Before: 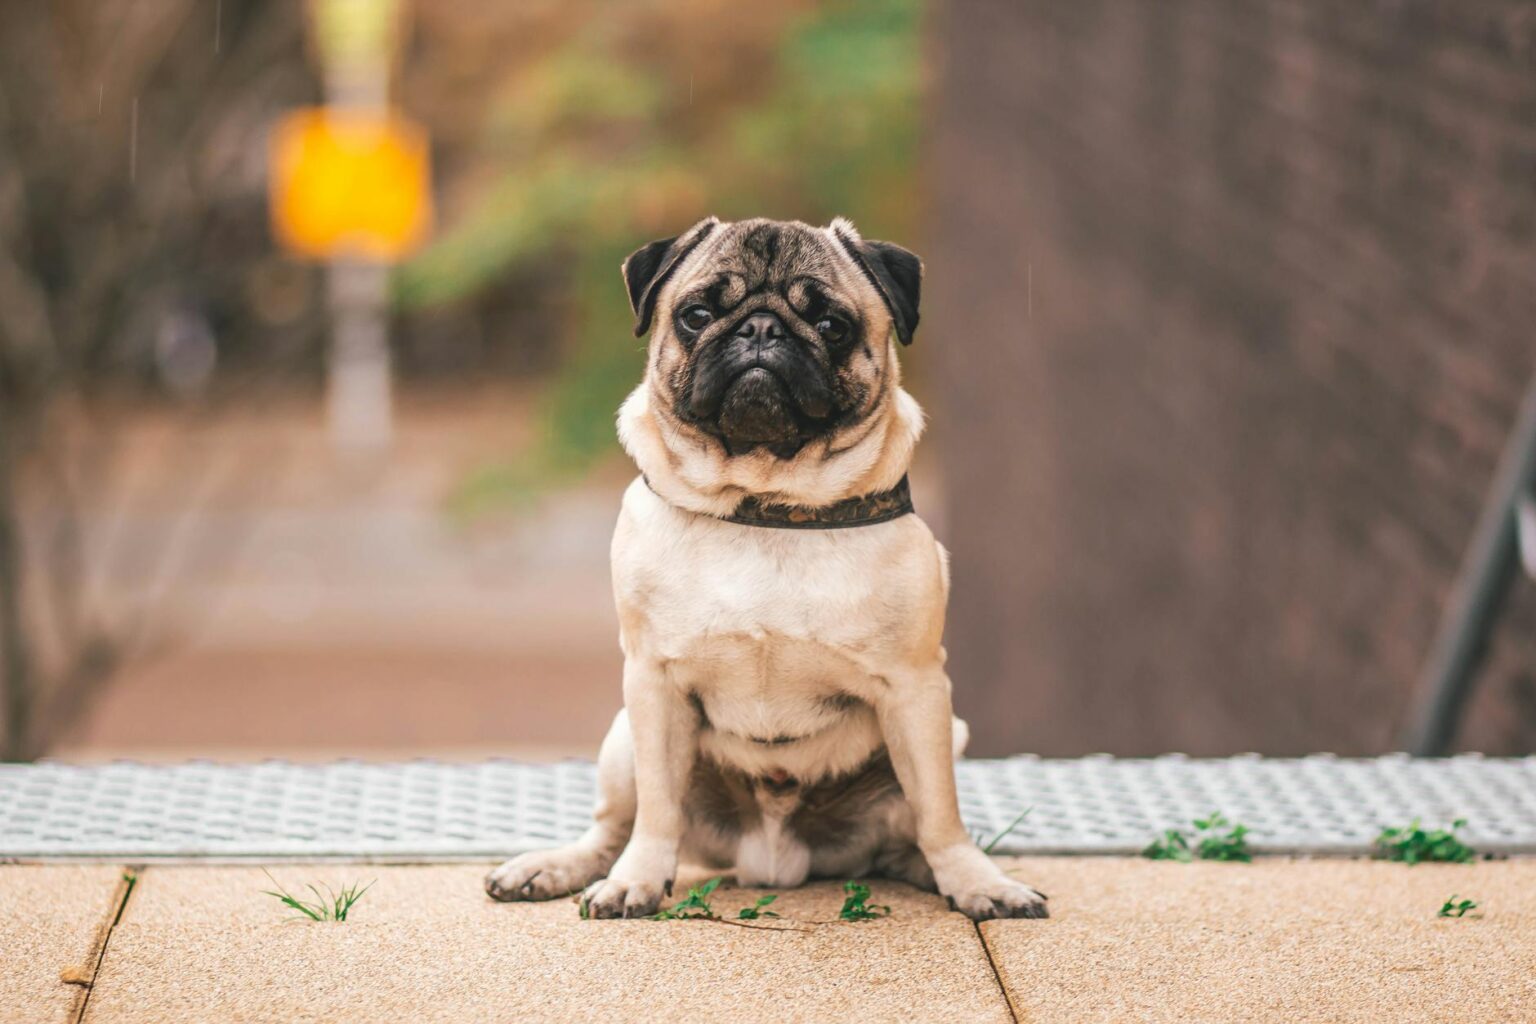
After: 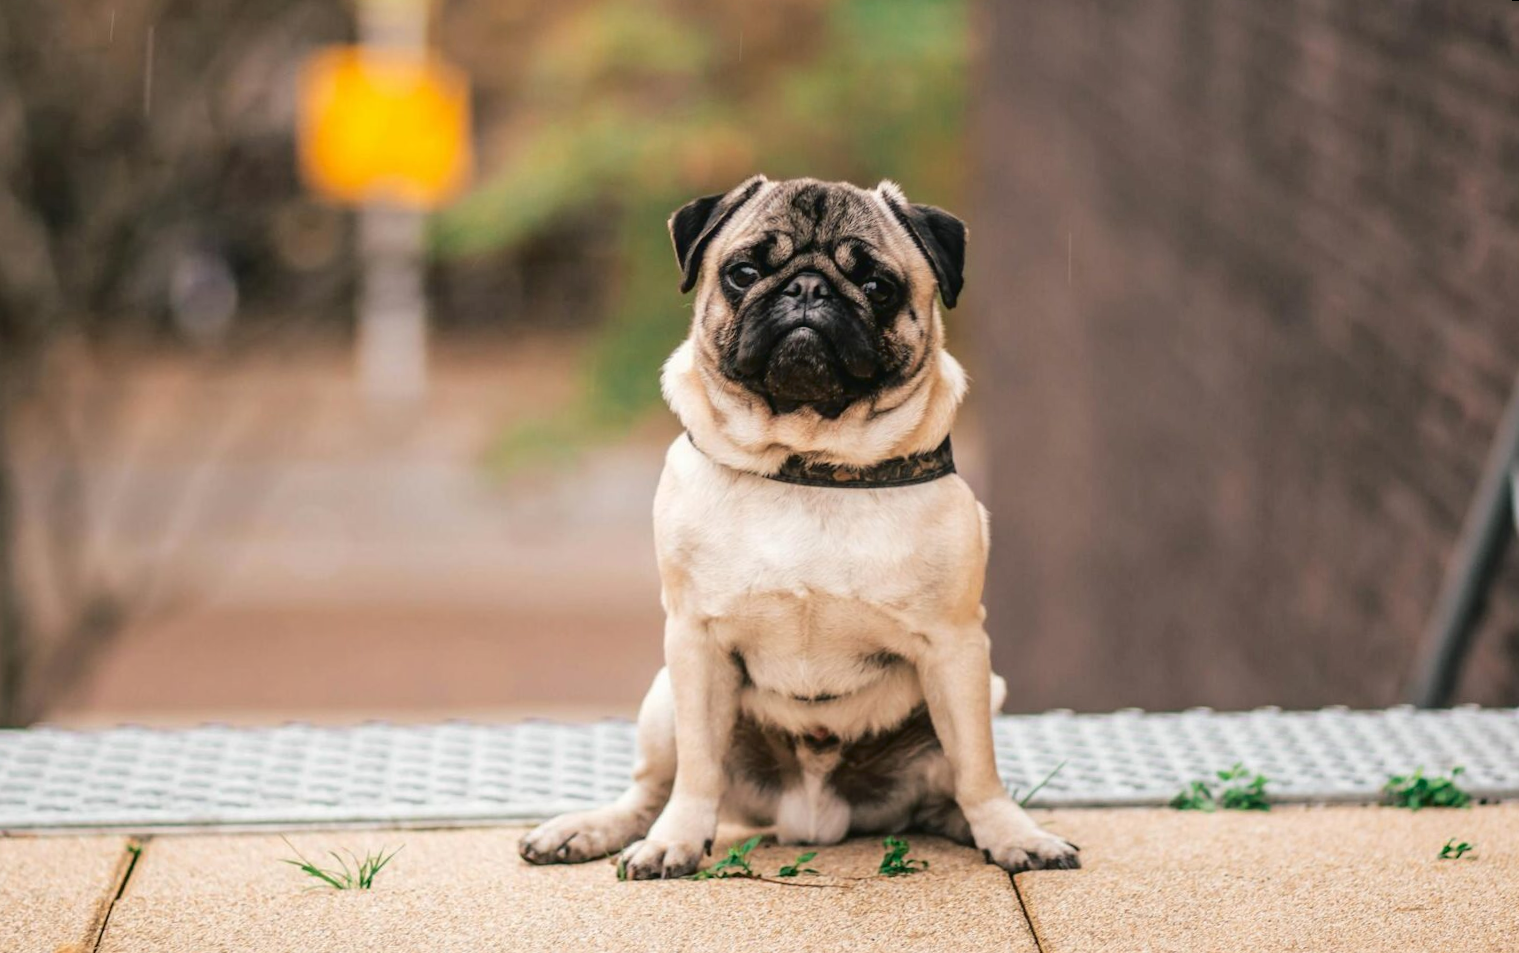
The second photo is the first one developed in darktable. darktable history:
fill light: exposure -2 EV, width 8.6
rotate and perspective: rotation 0.679°, lens shift (horizontal) 0.136, crop left 0.009, crop right 0.991, crop top 0.078, crop bottom 0.95
